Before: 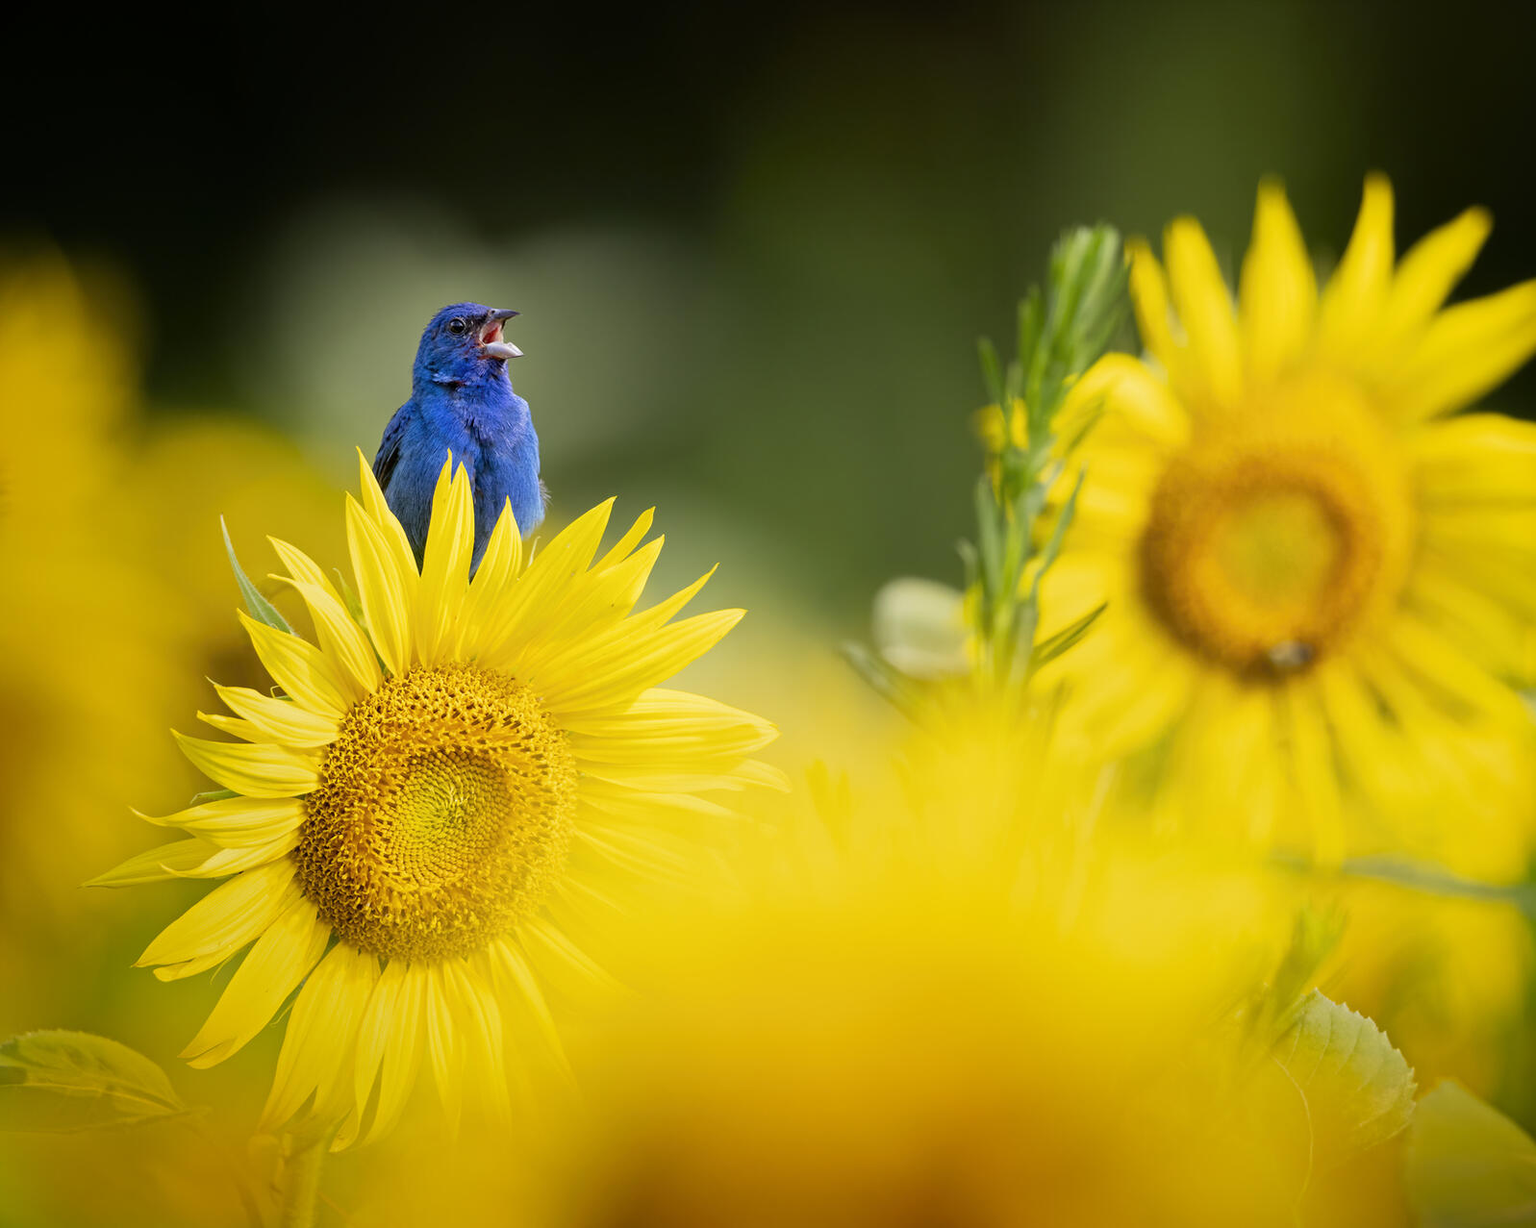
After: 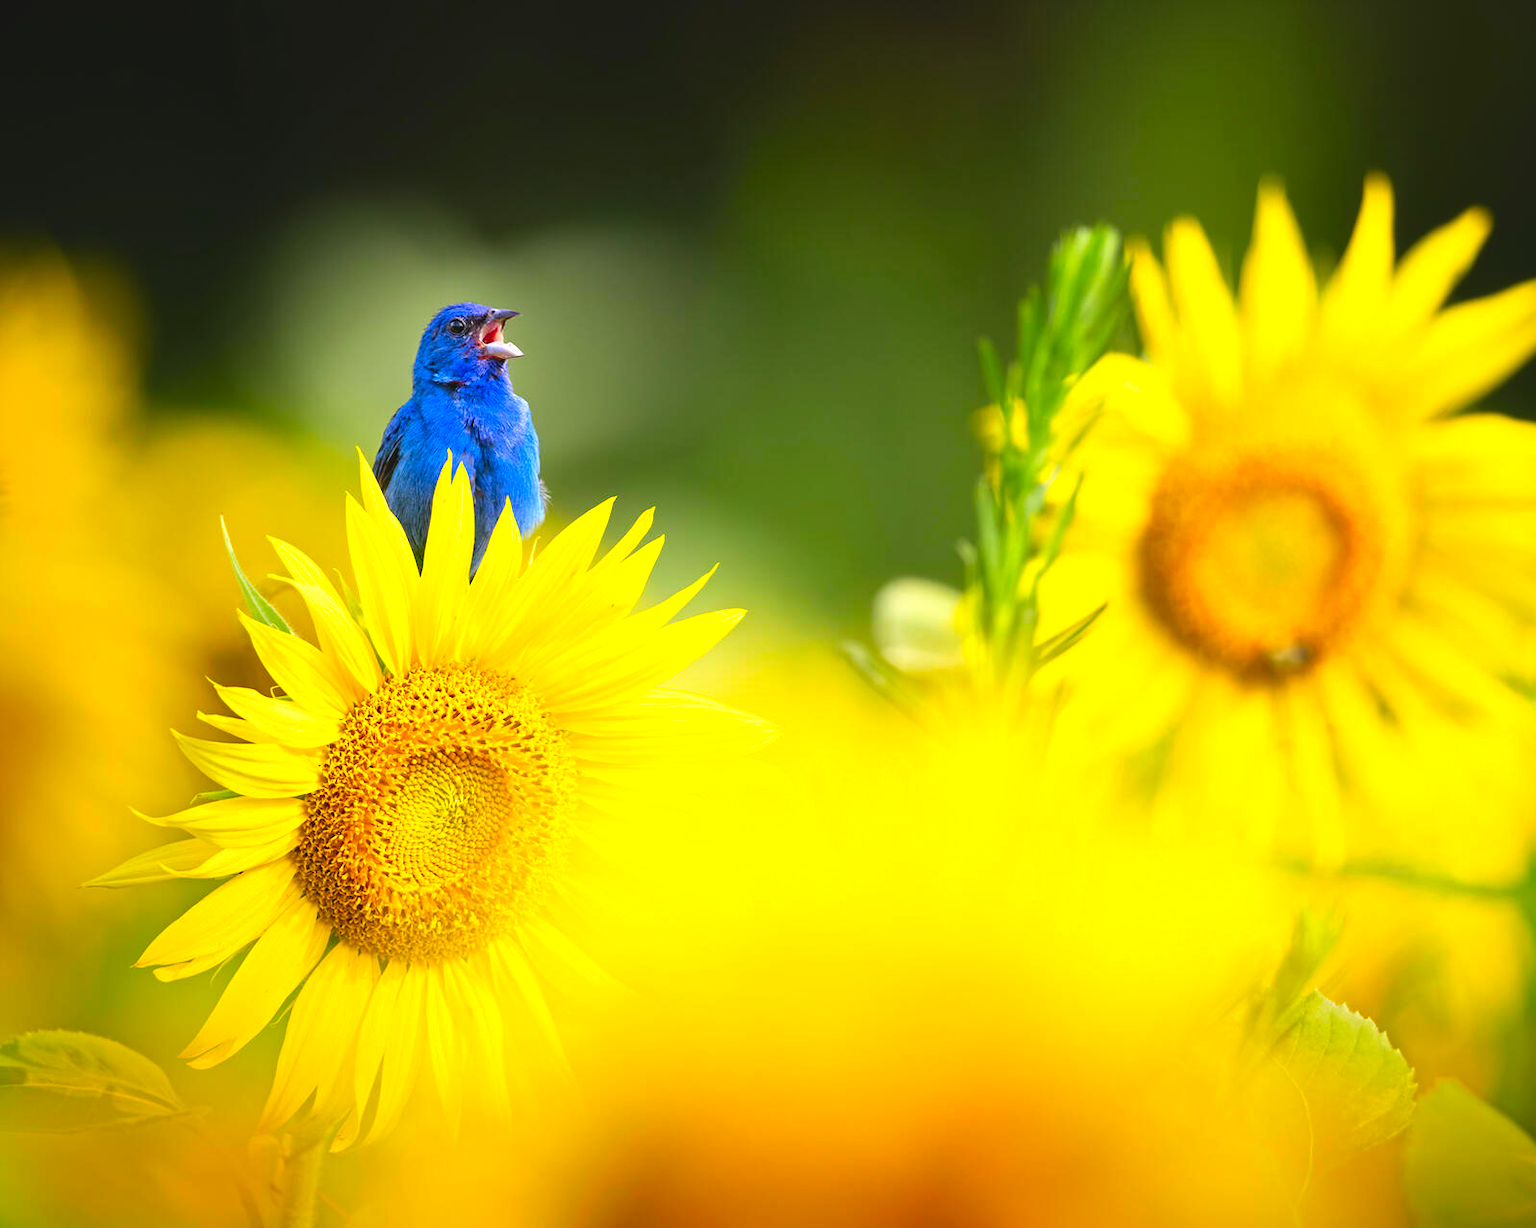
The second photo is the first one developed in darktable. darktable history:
color contrast: green-magenta contrast 1.69, blue-yellow contrast 1.49
exposure: black level correction -0.005, exposure 0.622 EV, compensate highlight preservation false
